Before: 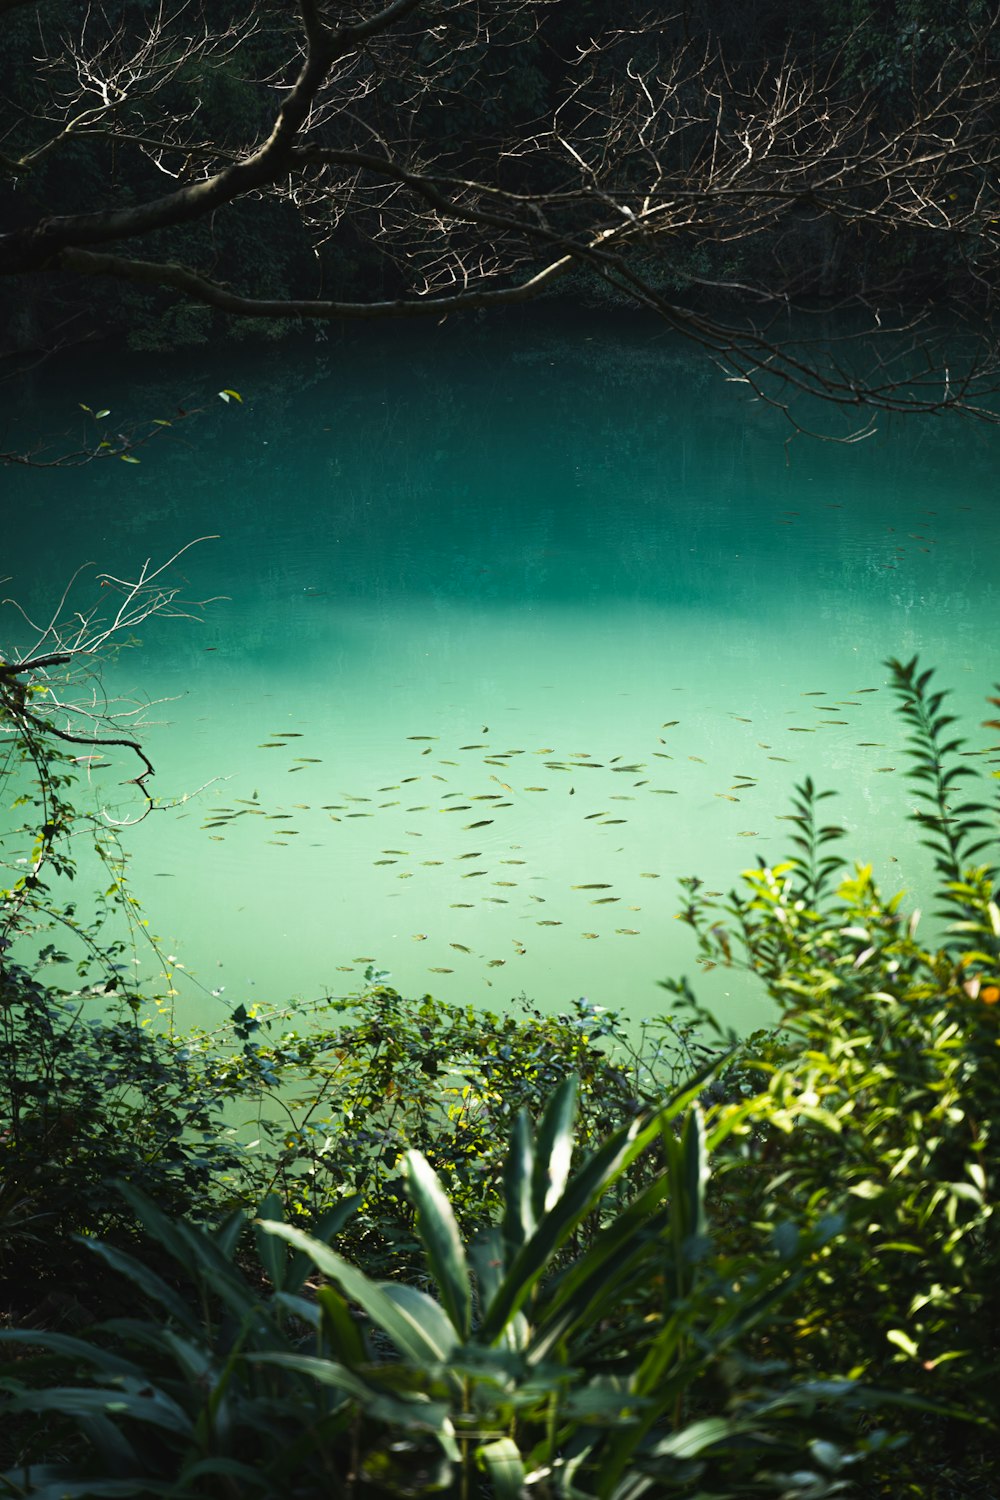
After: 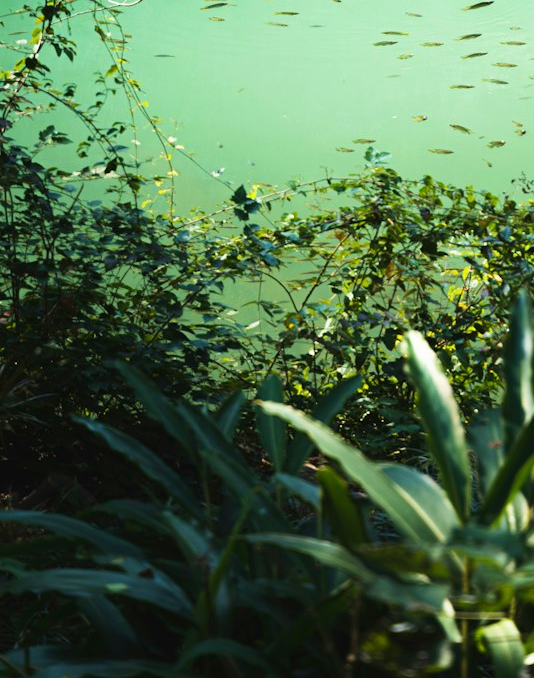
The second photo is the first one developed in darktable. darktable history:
velvia: on, module defaults
crop and rotate: top 54.623%, right 46.558%, bottom 0.161%
